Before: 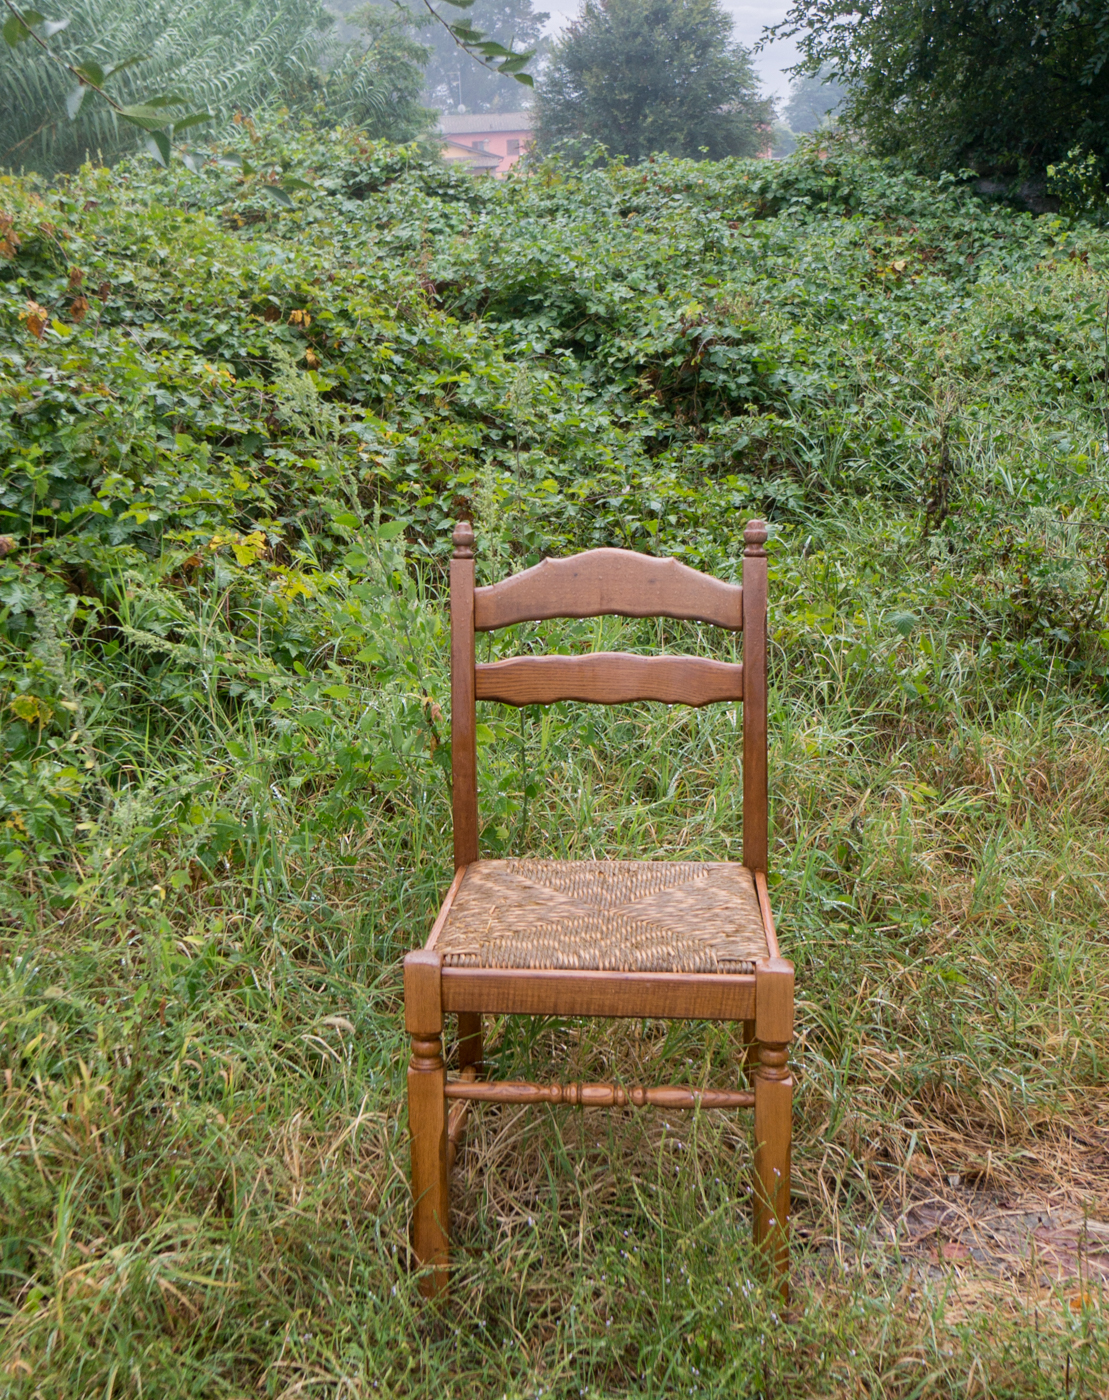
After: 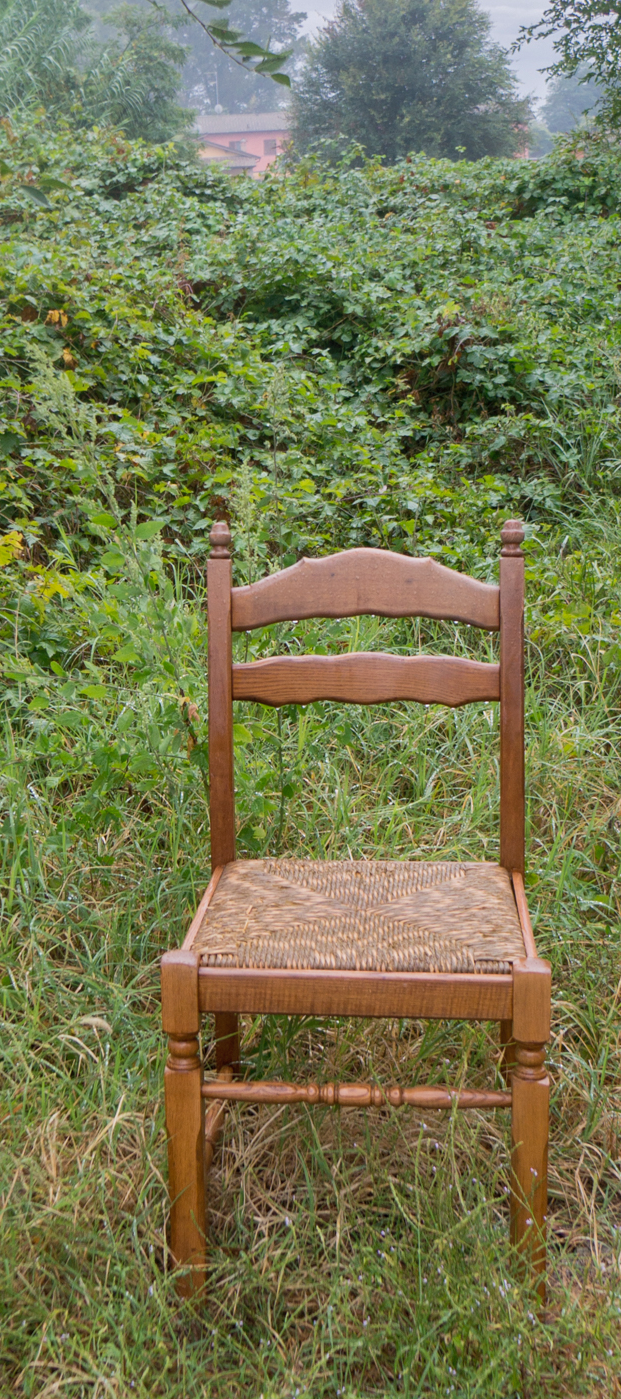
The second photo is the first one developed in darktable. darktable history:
shadows and highlights: on, module defaults
color correction: highlights a* -0.275, highlights b* -0.136
crop: left 21.951%, right 22.028%, bottom 0.003%
